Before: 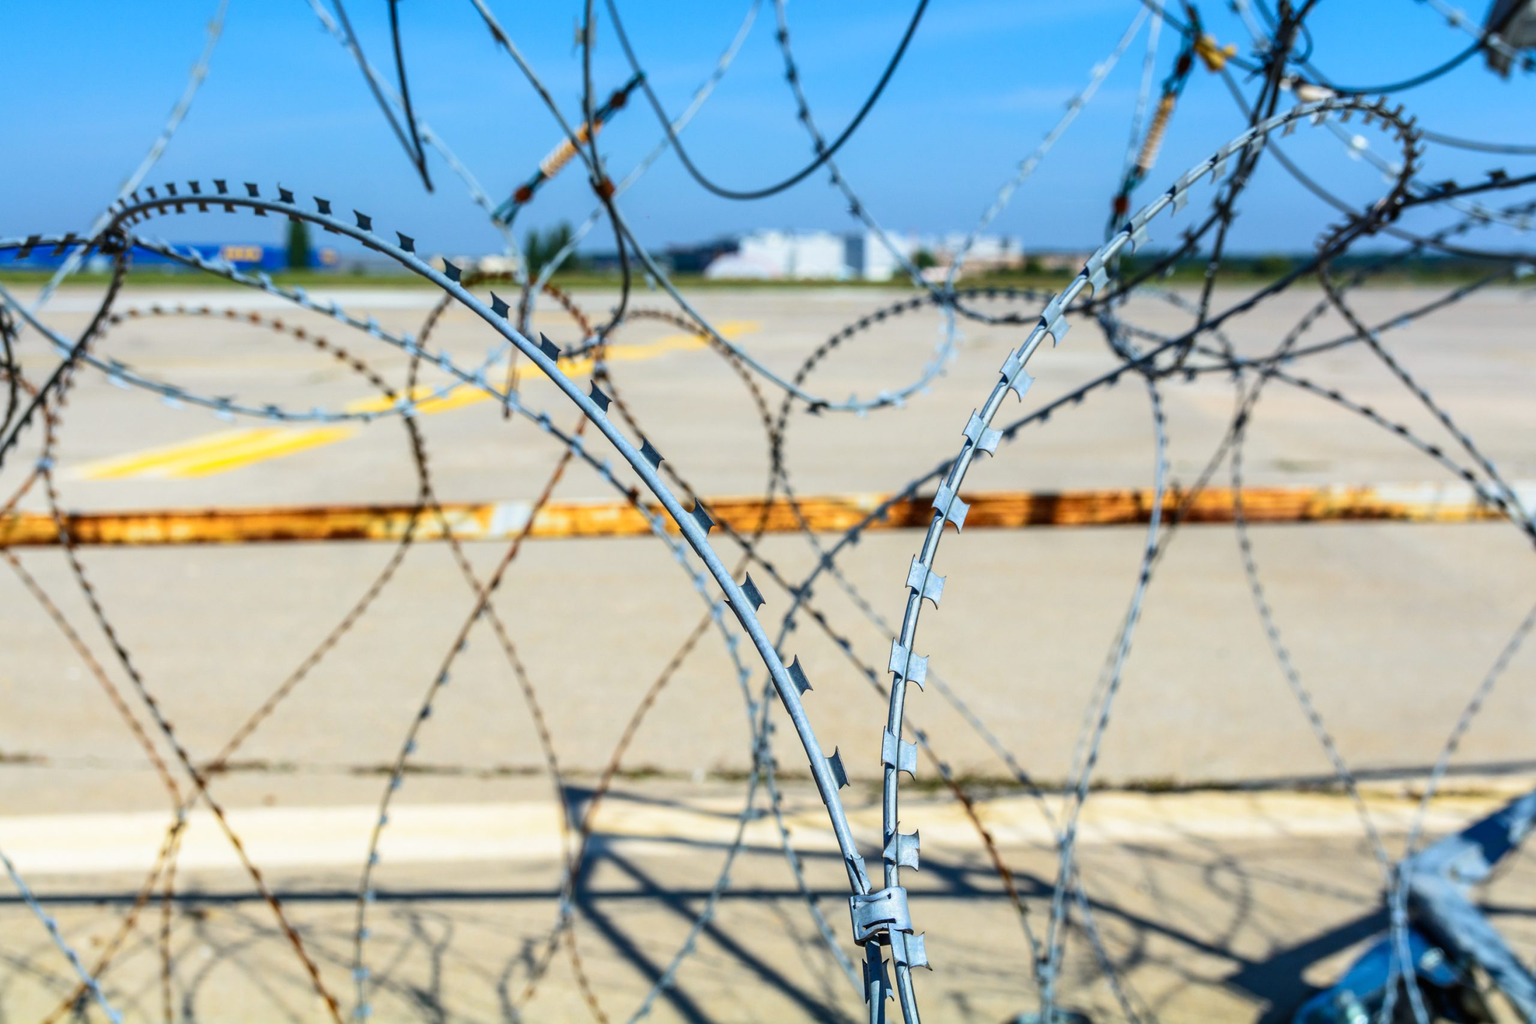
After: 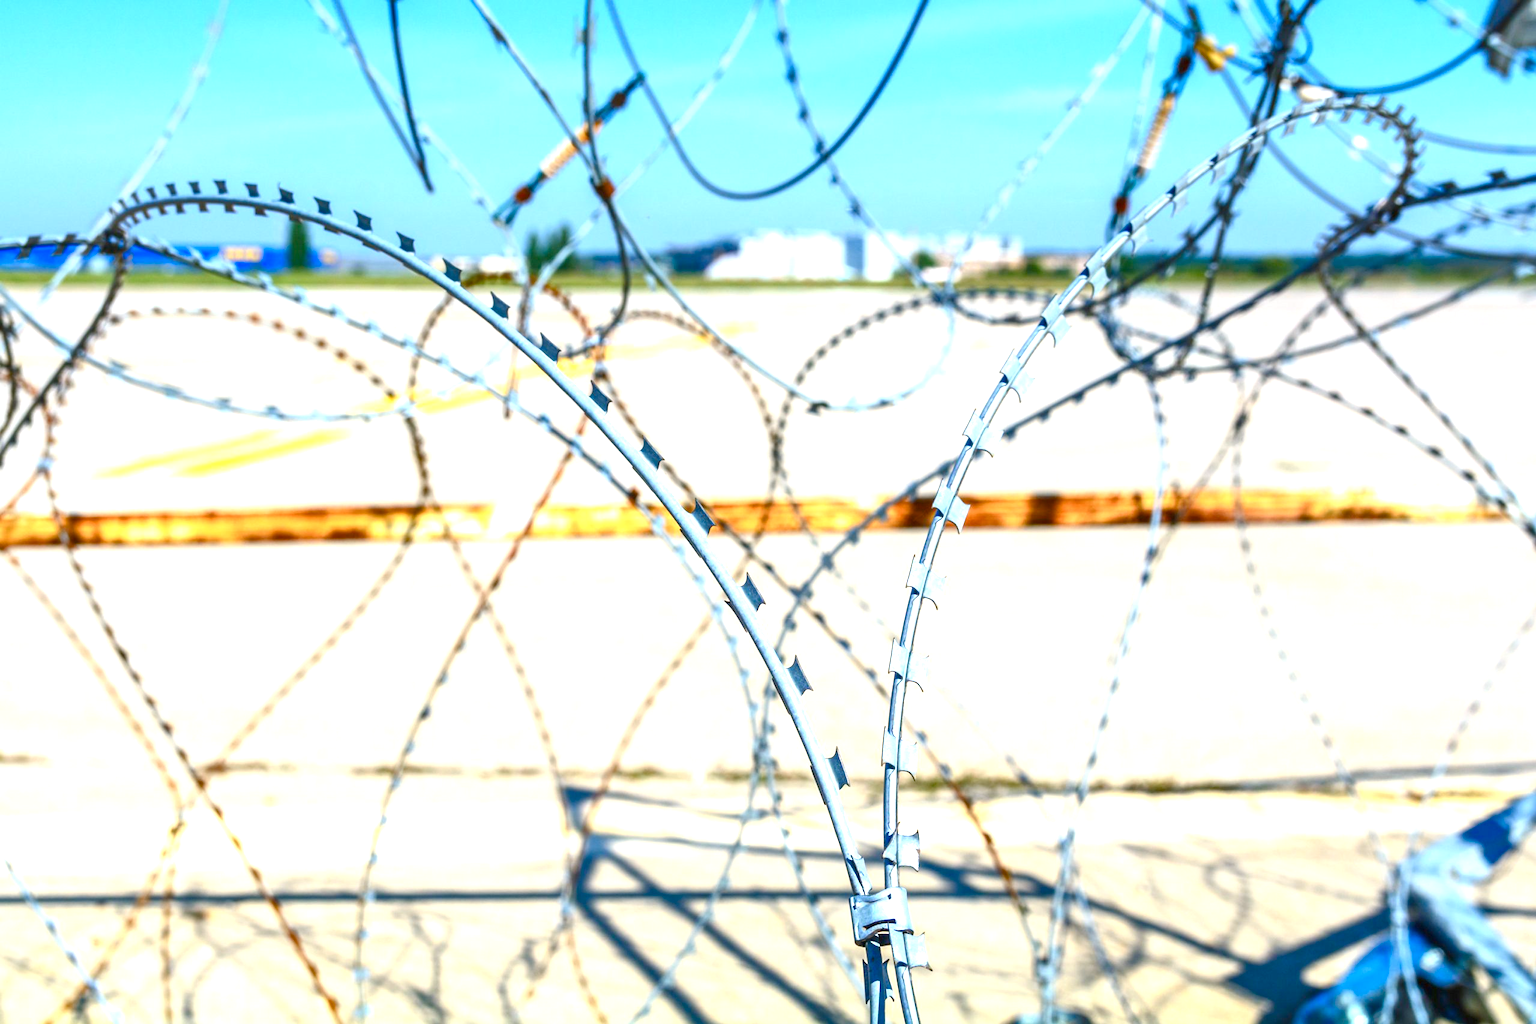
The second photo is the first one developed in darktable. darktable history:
color balance rgb: shadows lift › chroma 1%, shadows lift › hue 113°, highlights gain › chroma 0.2%, highlights gain › hue 333°, perceptual saturation grading › global saturation 20%, perceptual saturation grading › highlights -25%, perceptual saturation grading › shadows 25%, contrast -10%
exposure: black level correction 0, exposure 1.35 EV, compensate exposure bias true, compensate highlight preservation false
